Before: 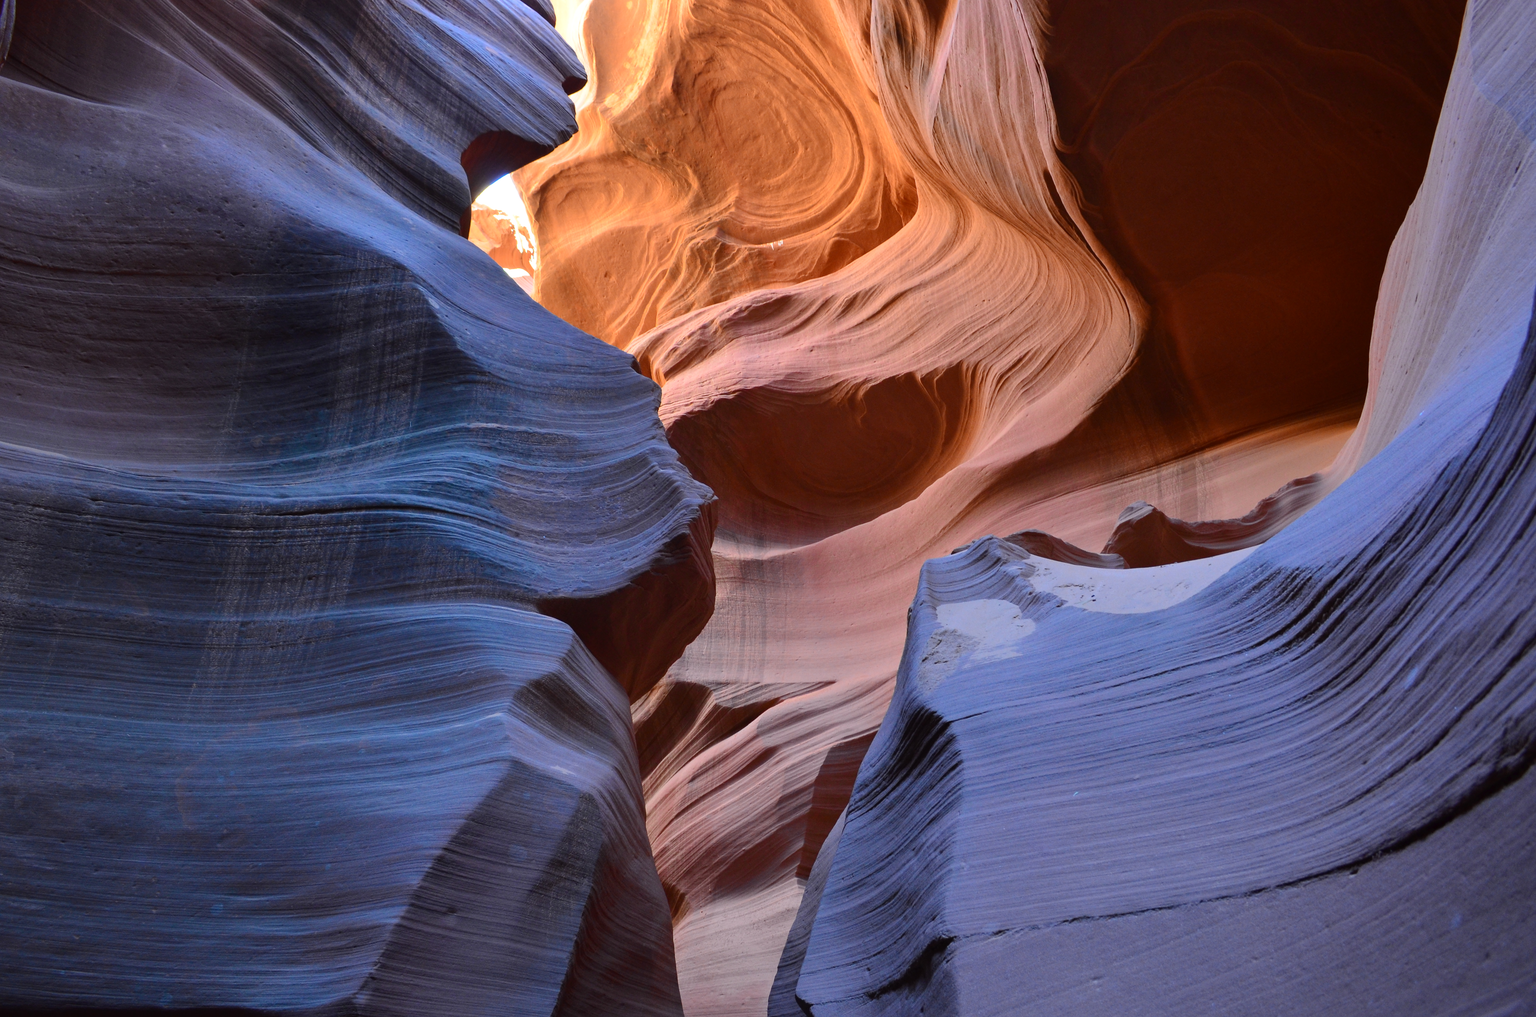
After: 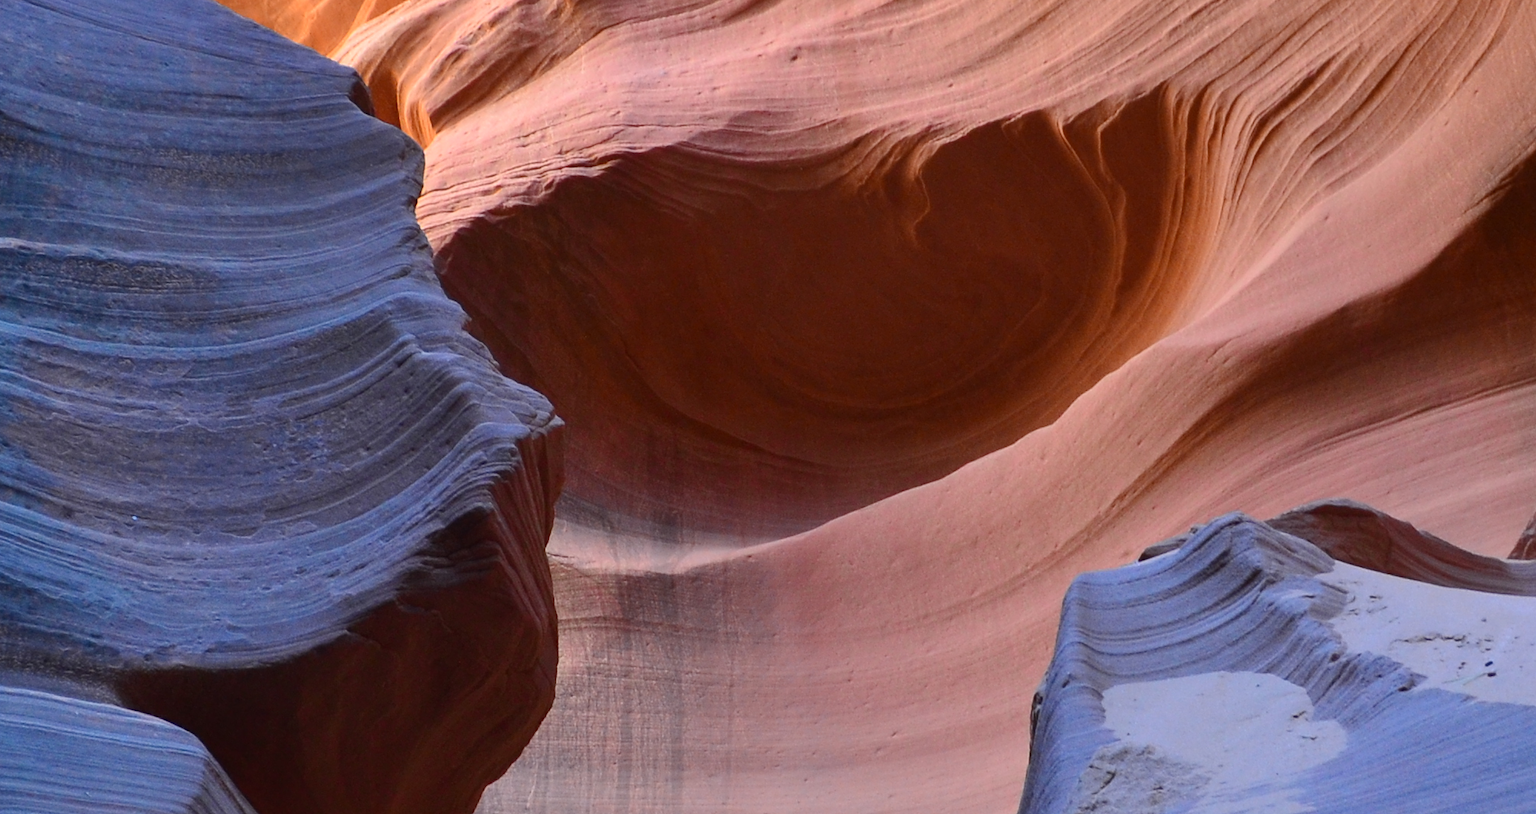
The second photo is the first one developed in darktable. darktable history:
crop: left 31.883%, top 32.189%, right 27.591%, bottom 35.356%
